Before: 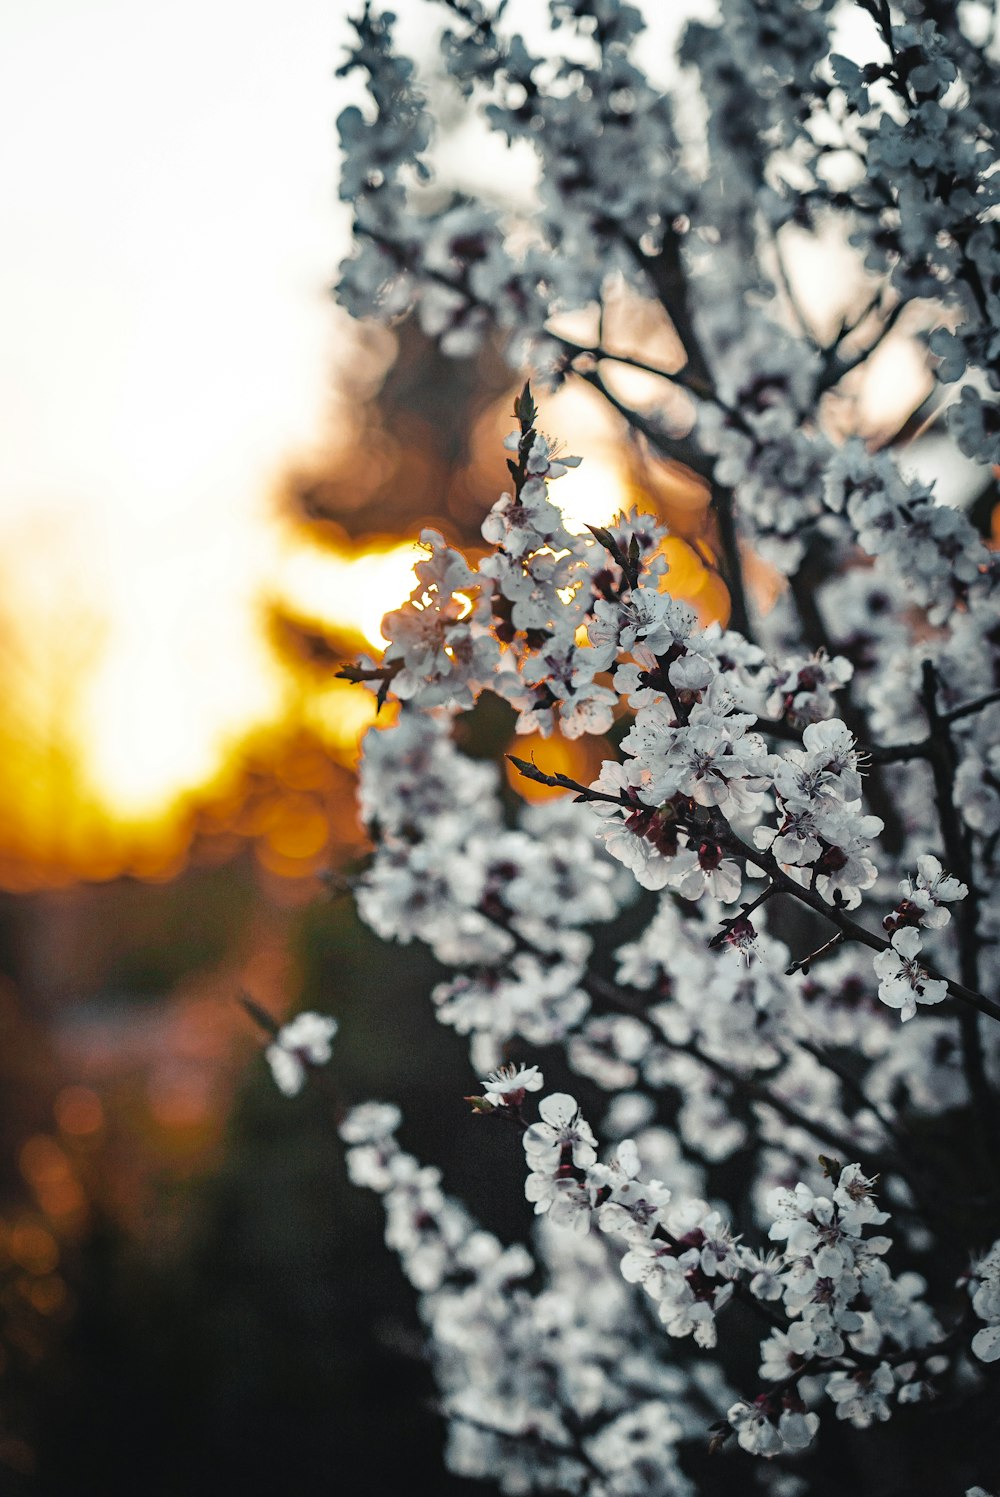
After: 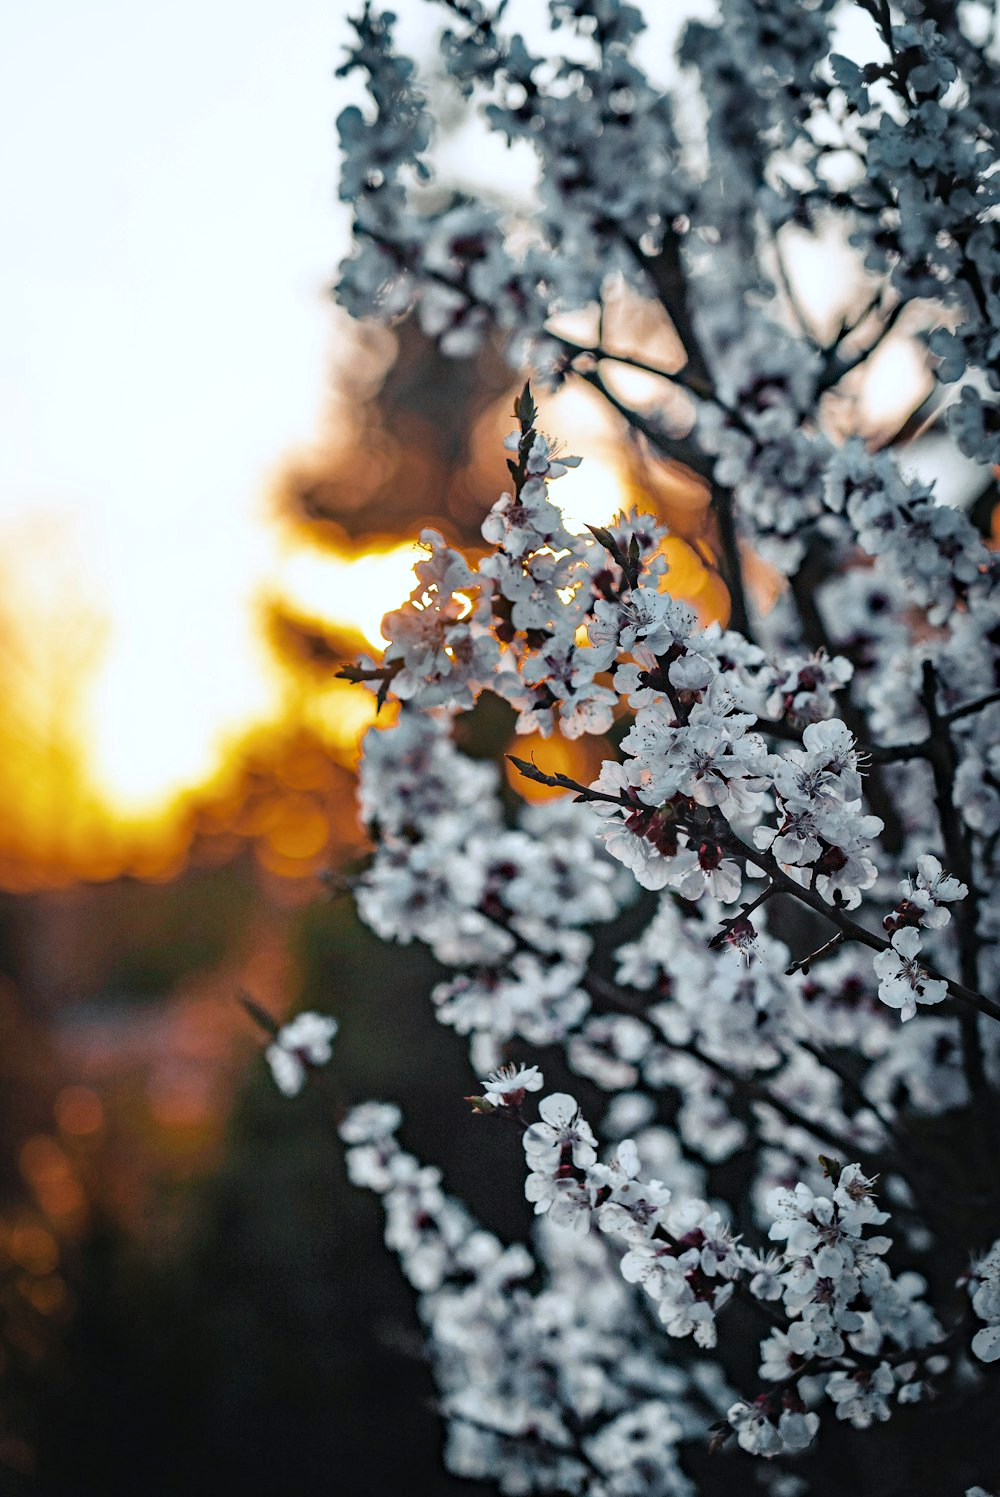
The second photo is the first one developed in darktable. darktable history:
haze removal: compatibility mode true, adaptive false
color correction: highlights a* -0.772, highlights b* -8.92
